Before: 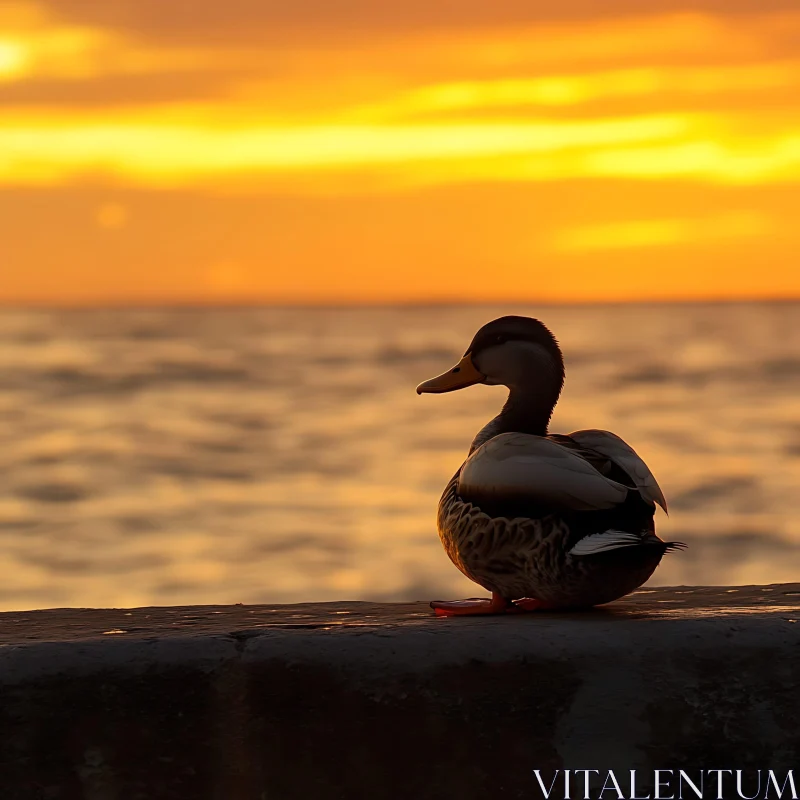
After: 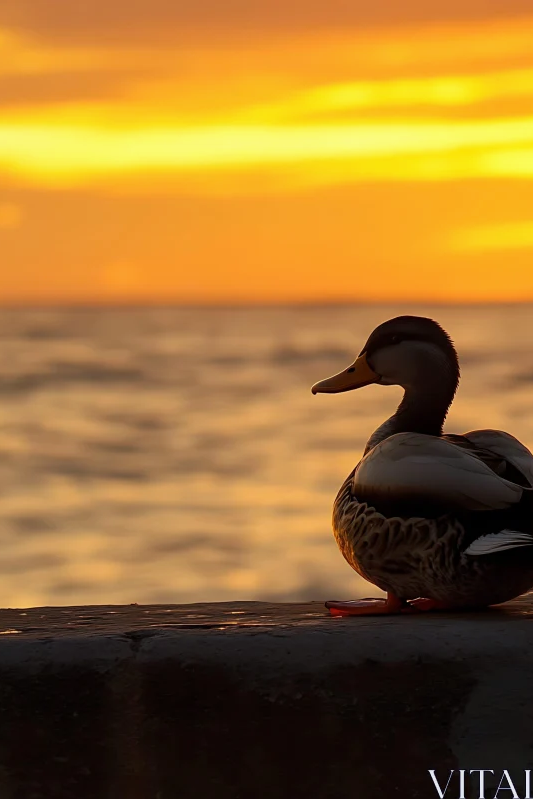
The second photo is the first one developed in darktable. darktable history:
white balance: red 0.986, blue 1.01
crop and rotate: left 13.342%, right 19.991%
